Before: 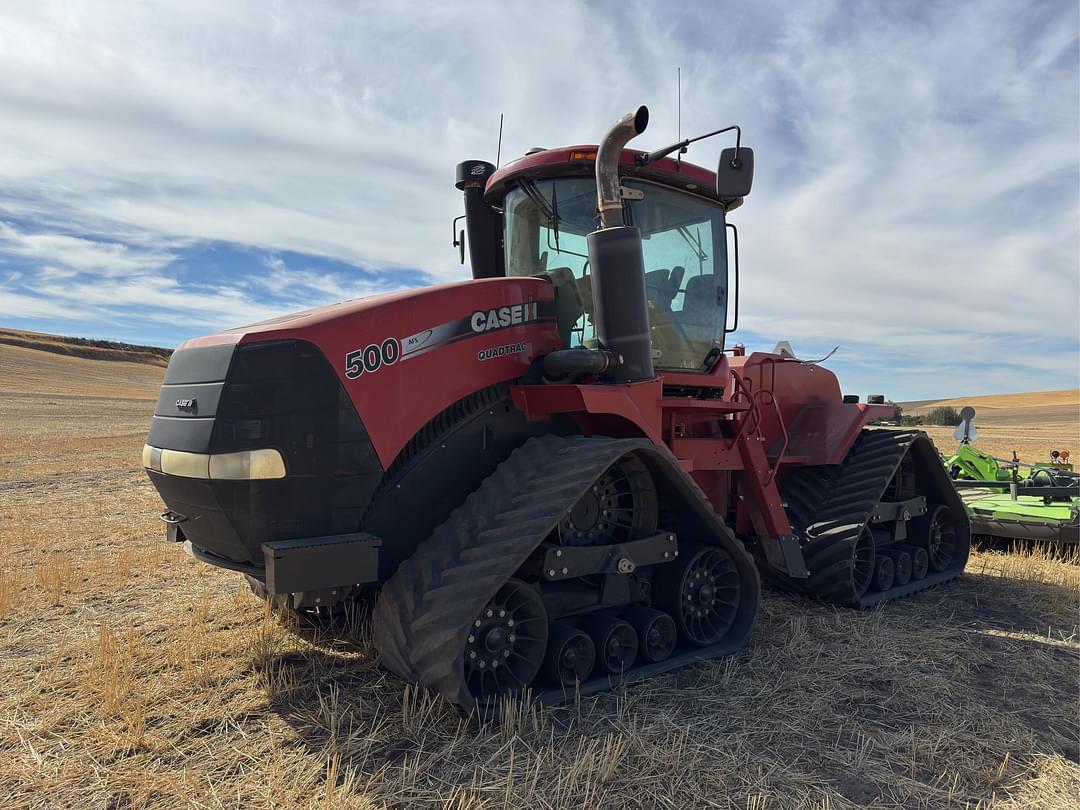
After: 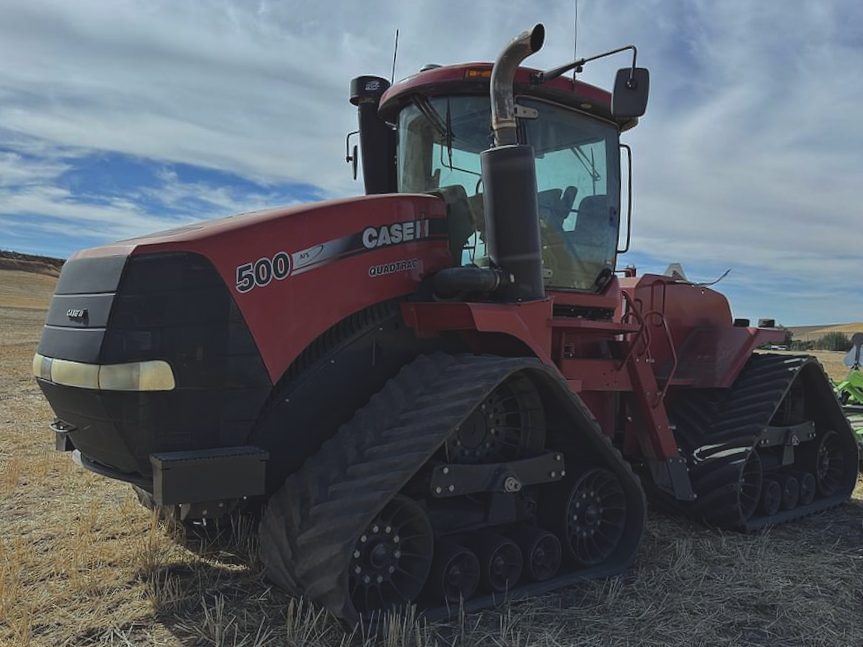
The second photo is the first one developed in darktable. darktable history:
exposure: black level correction -0.014, exposure -0.193 EV, compensate highlight preservation false
haze removal: compatibility mode true, adaptive false
white balance: red 0.925, blue 1.046
crop and rotate: angle -3.27°, left 5.211%, top 5.211%, right 4.607%, bottom 4.607%
contrast brightness saturation: saturation -0.05
rotate and perspective: rotation -2.12°, lens shift (vertical) 0.009, lens shift (horizontal) -0.008, automatic cropping original format, crop left 0.036, crop right 0.964, crop top 0.05, crop bottom 0.959
local contrast: mode bilateral grid, contrast 15, coarseness 36, detail 105%, midtone range 0.2
rgb curve: curves: ch0 [(0, 0) (0.175, 0.154) (0.785, 0.663) (1, 1)]
